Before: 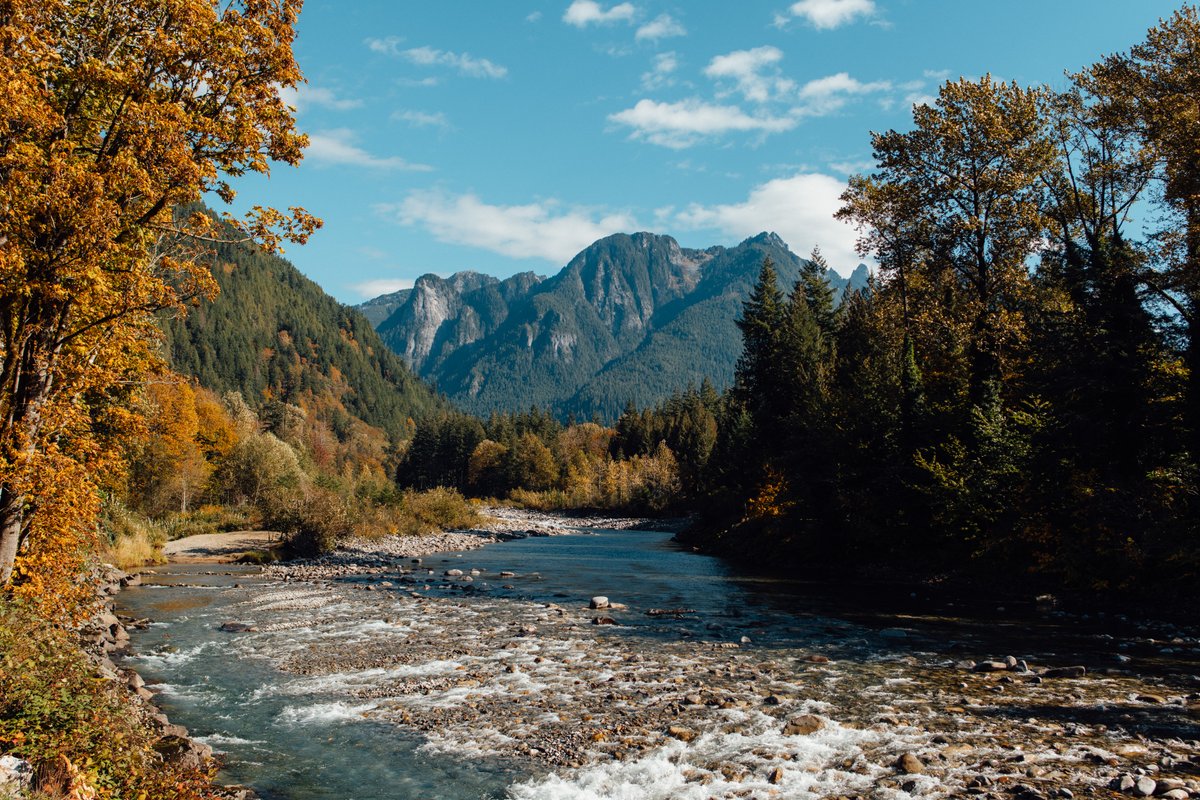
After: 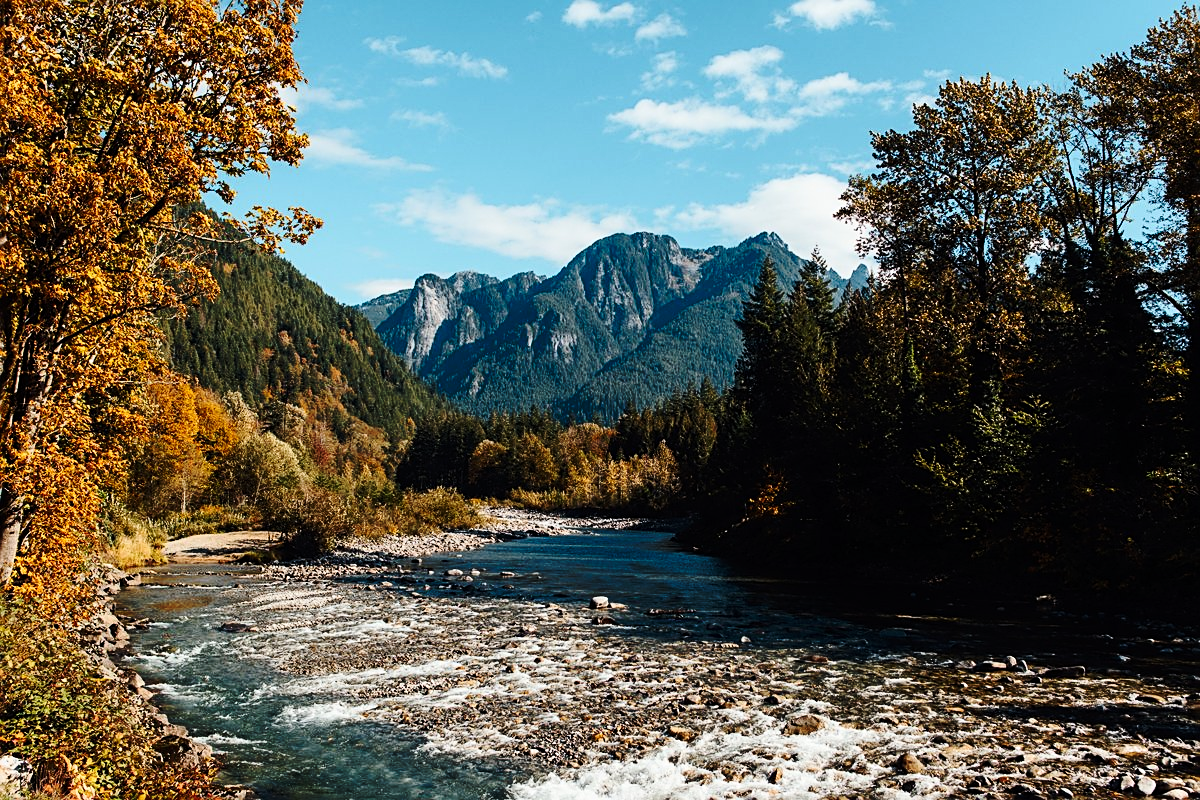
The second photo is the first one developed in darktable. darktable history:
contrast brightness saturation: contrast 0.24, brightness 0.09
base curve: curves: ch0 [(0, 0) (0.073, 0.04) (0.157, 0.139) (0.492, 0.492) (0.758, 0.758) (1, 1)], preserve colors none
sharpen: on, module defaults
